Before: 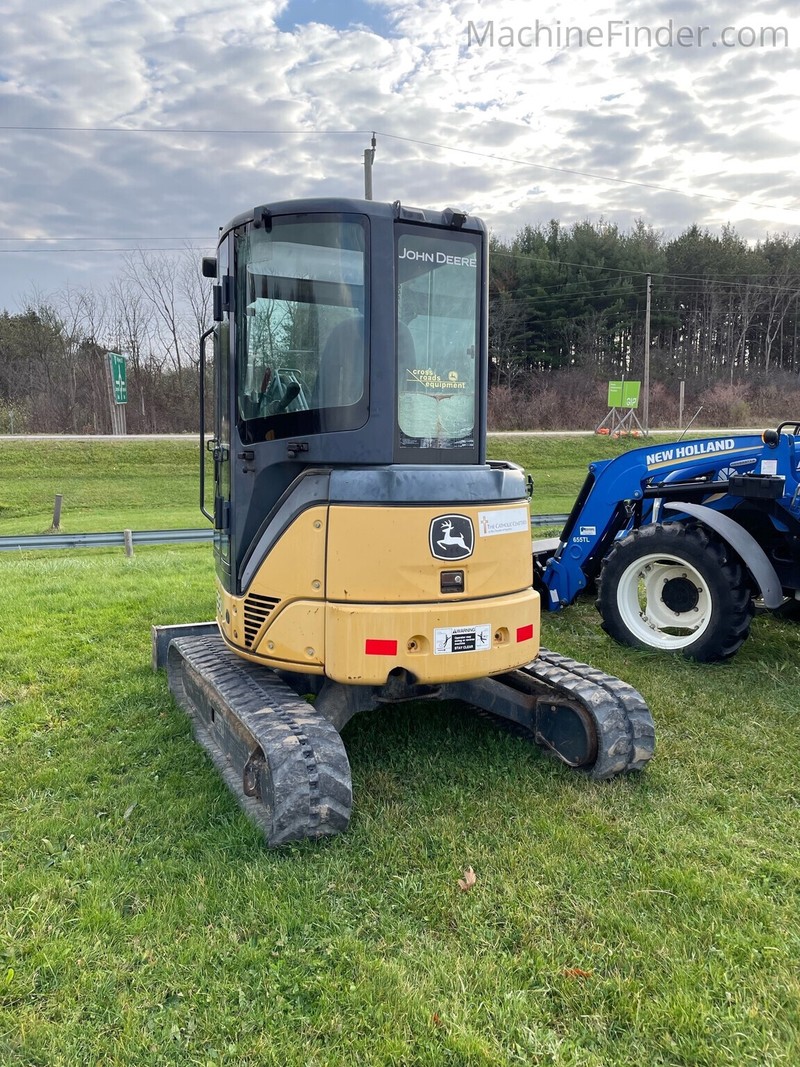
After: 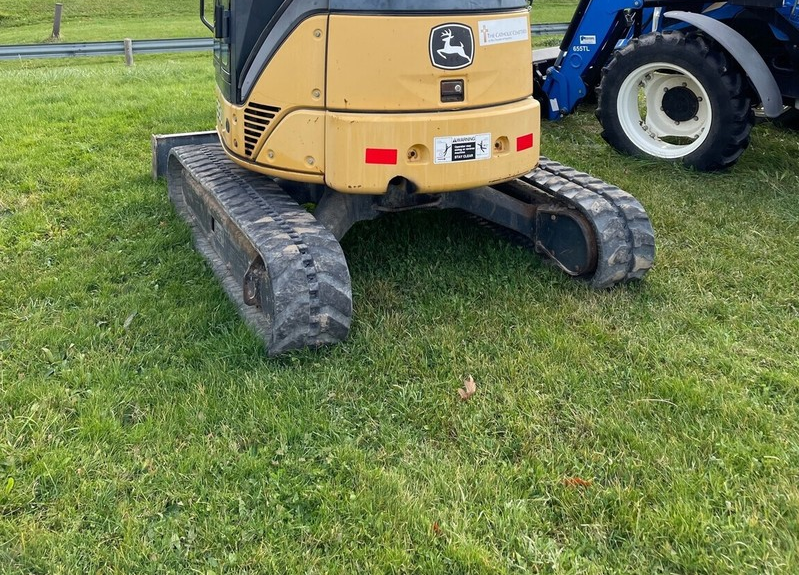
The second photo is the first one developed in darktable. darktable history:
crop and rotate: top 46.044%, right 0.105%
